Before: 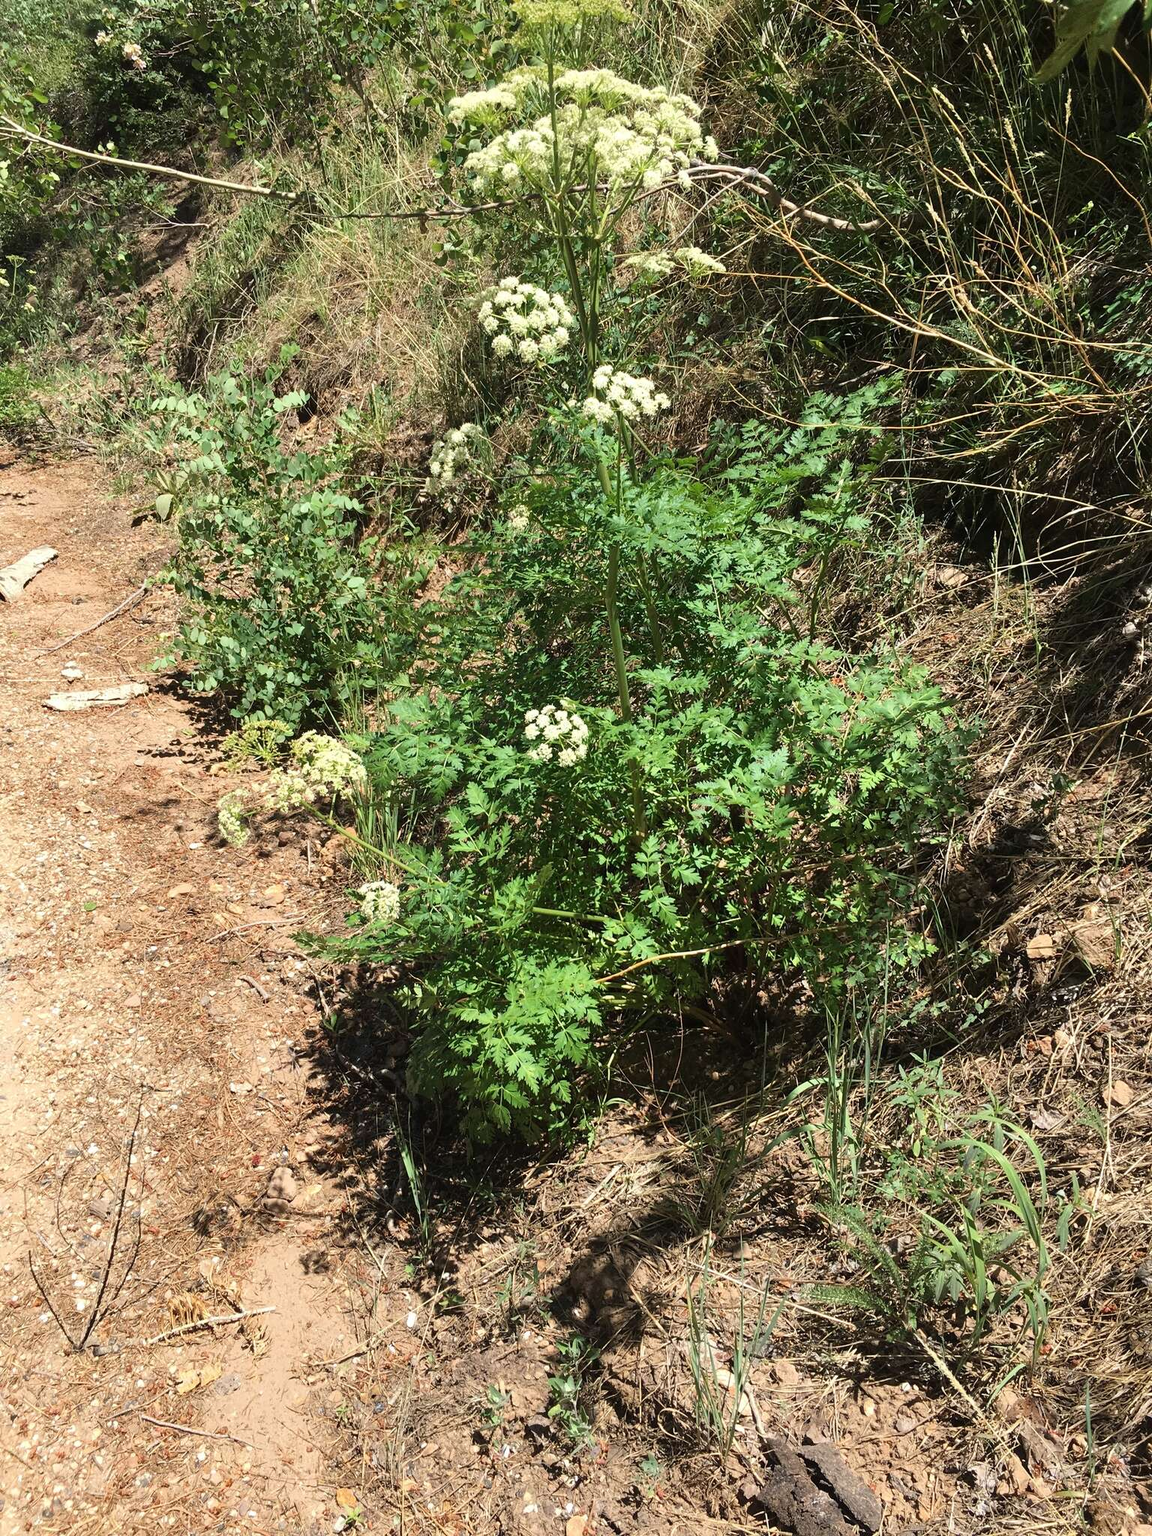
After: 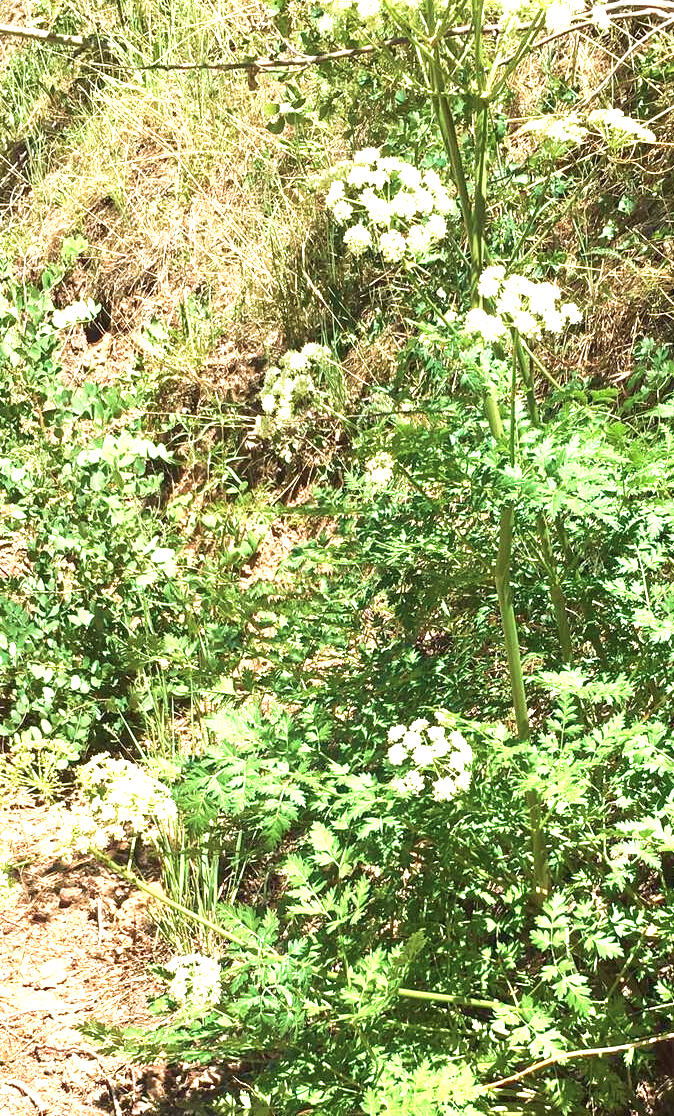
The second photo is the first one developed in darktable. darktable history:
velvia: strength 49.94%
tone equalizer: on, module defaults
exposure: black level correction 0, exposure 1.295 EV, compensate highlight preservation false
tone curve: curves: ch0 [(0, 0) (0.003, 0.005) (0.011, 0.019) (0.025, 0.04) (0.044, 0.064) (0.069, 0.095) (0.1, 0.129) (0.136, 0.169) (0.177, 0.207) (0.224, 0.247) (0.277, 0.298) (0.335, 0.354) (0.399, 0.416) (0.468, 0.478) (0.543, 0.553) (0.623, 0.634) (0.709, 0.709) (0.801, 0.817) (0.898, 0.912) (1, 1)], preserve colors none
crop: left 20.313%, top 10.797%, right 35.772%, bottom 34.708%
